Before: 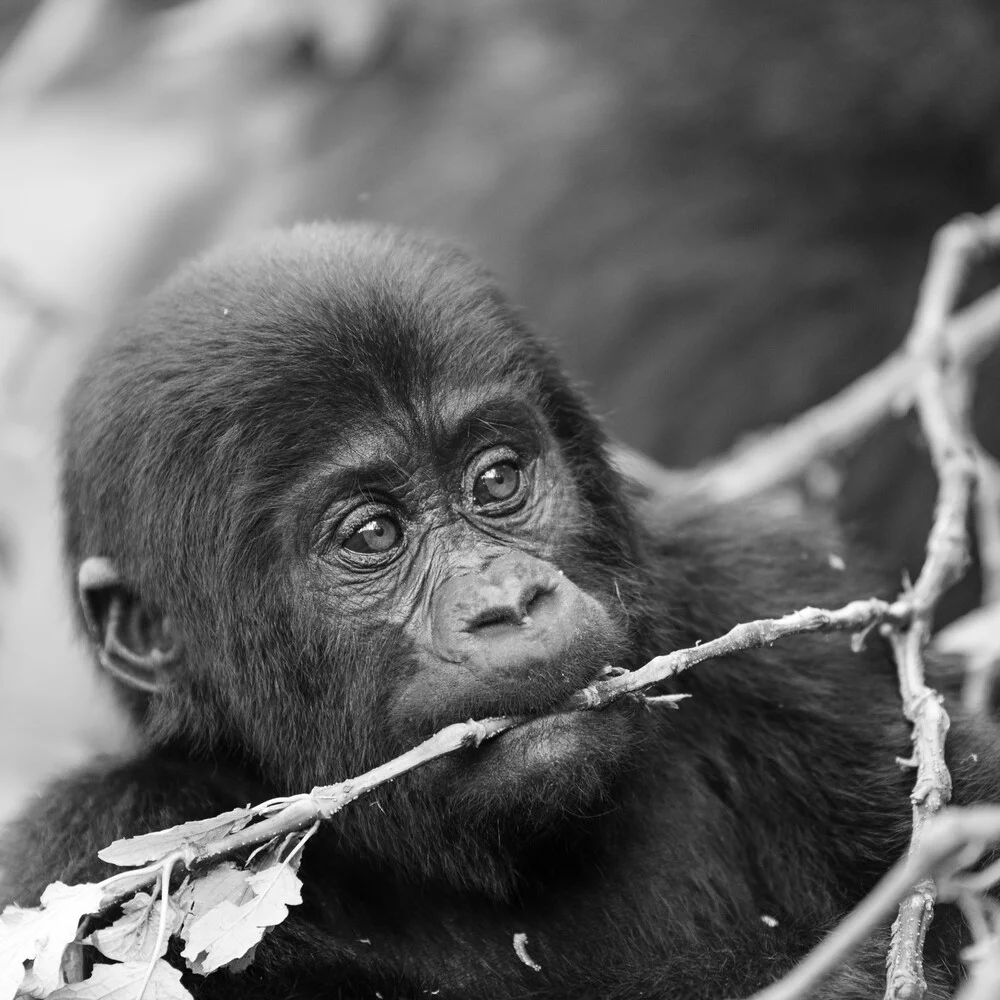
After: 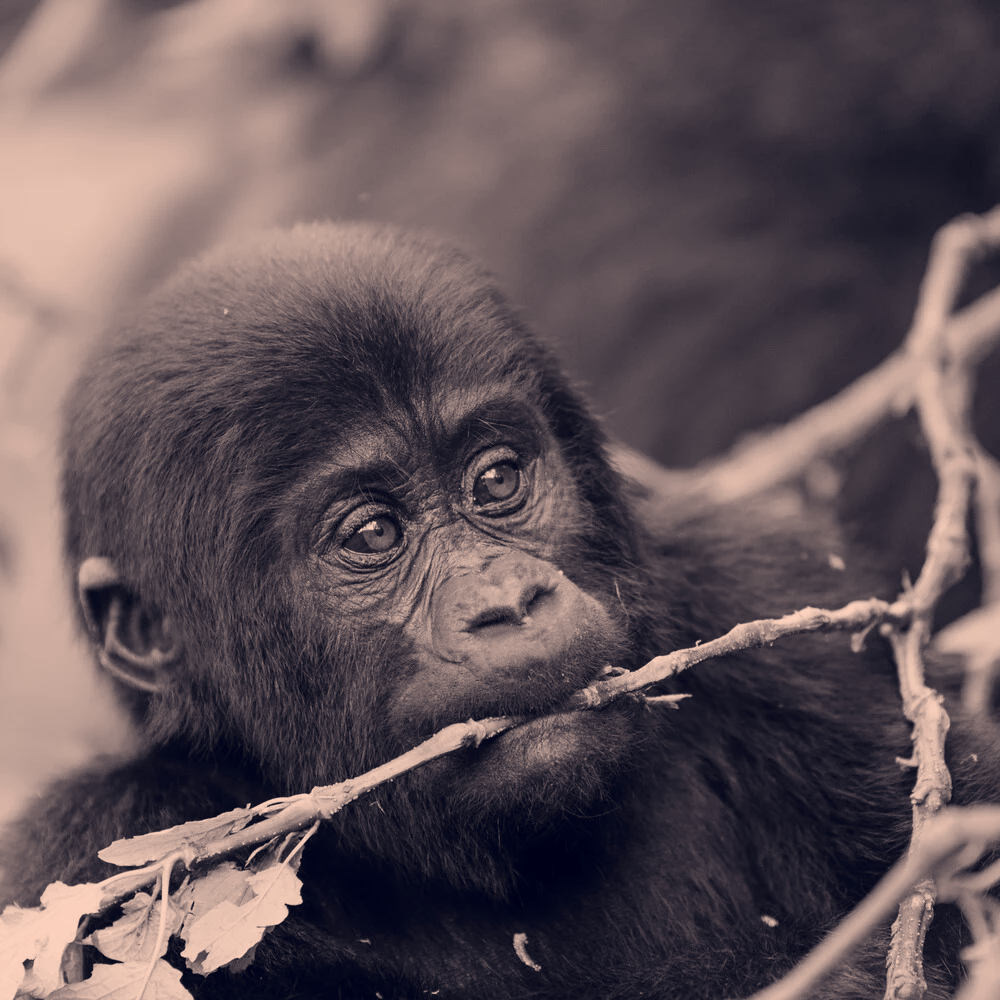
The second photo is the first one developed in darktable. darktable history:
exposure: exposure -0.492 EV, compensate highlight preservation false
color correction: highlights a* 19.59, highlights b* 27.49, shadows a* 3.46, shadows b* -17.28, saturation 0.73
